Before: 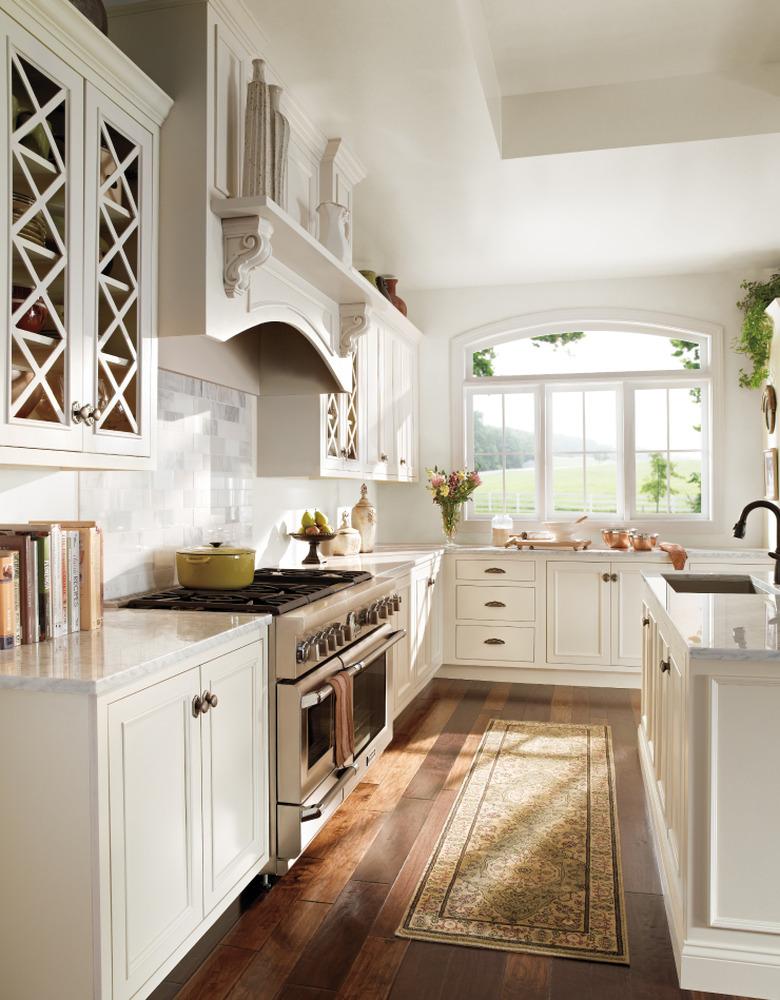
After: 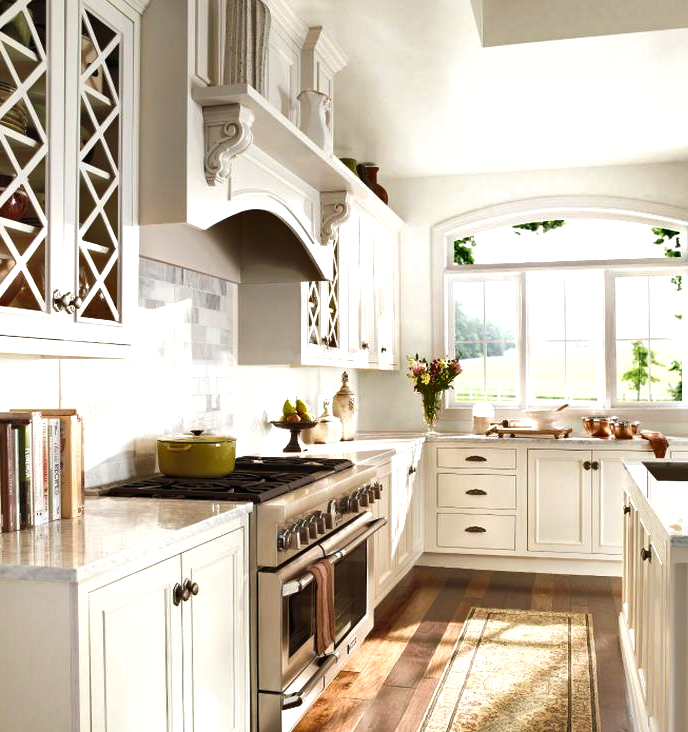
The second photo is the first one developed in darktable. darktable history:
exposure: exposure 0.483 EV, compensate highlight preservation false
crop and rotate: left 2.445%, top 11.25%, right 9.325%, bottom 15.452%
shadows and highlights: soften with gaussian
